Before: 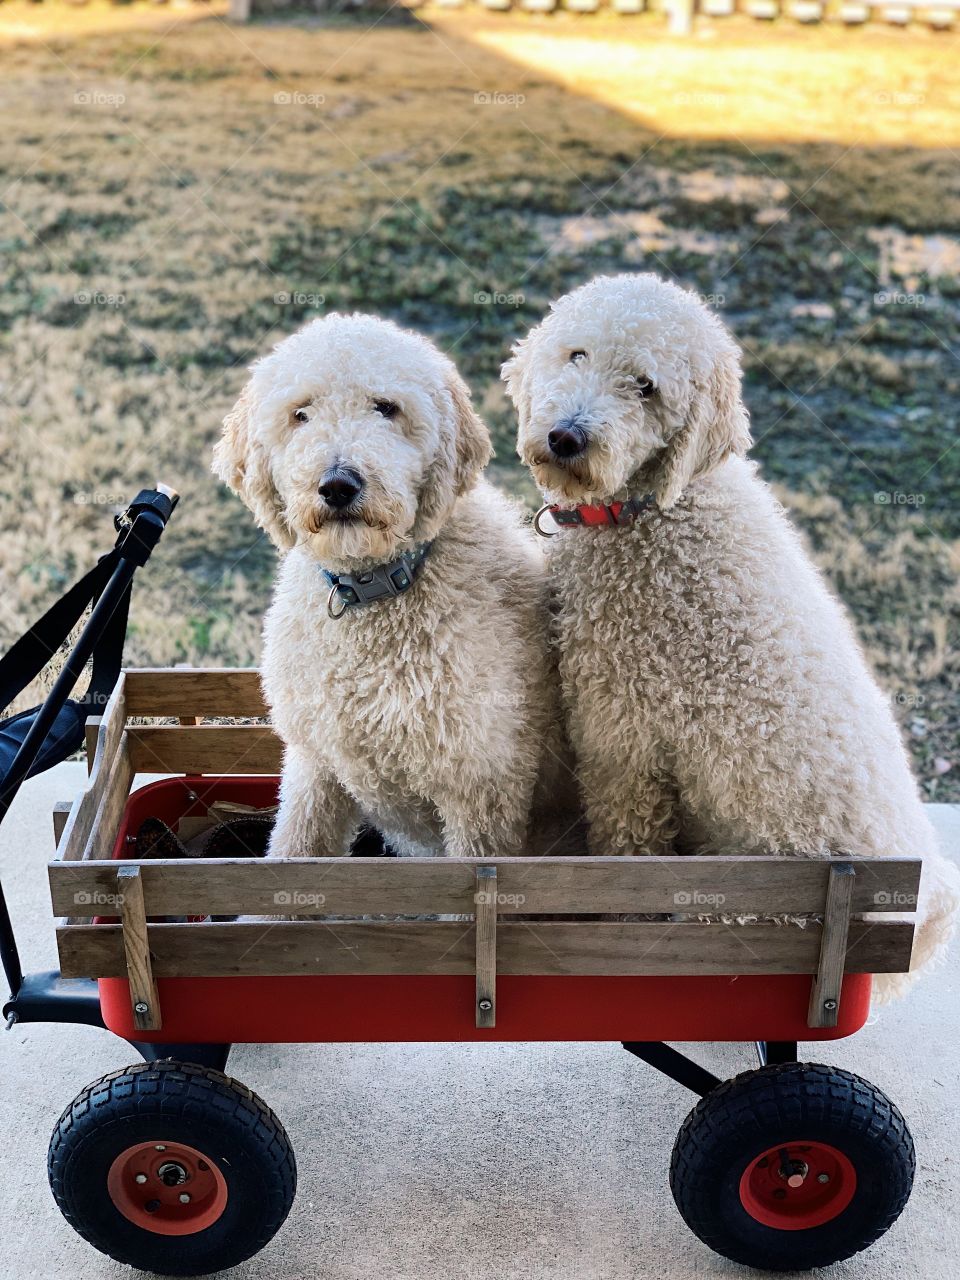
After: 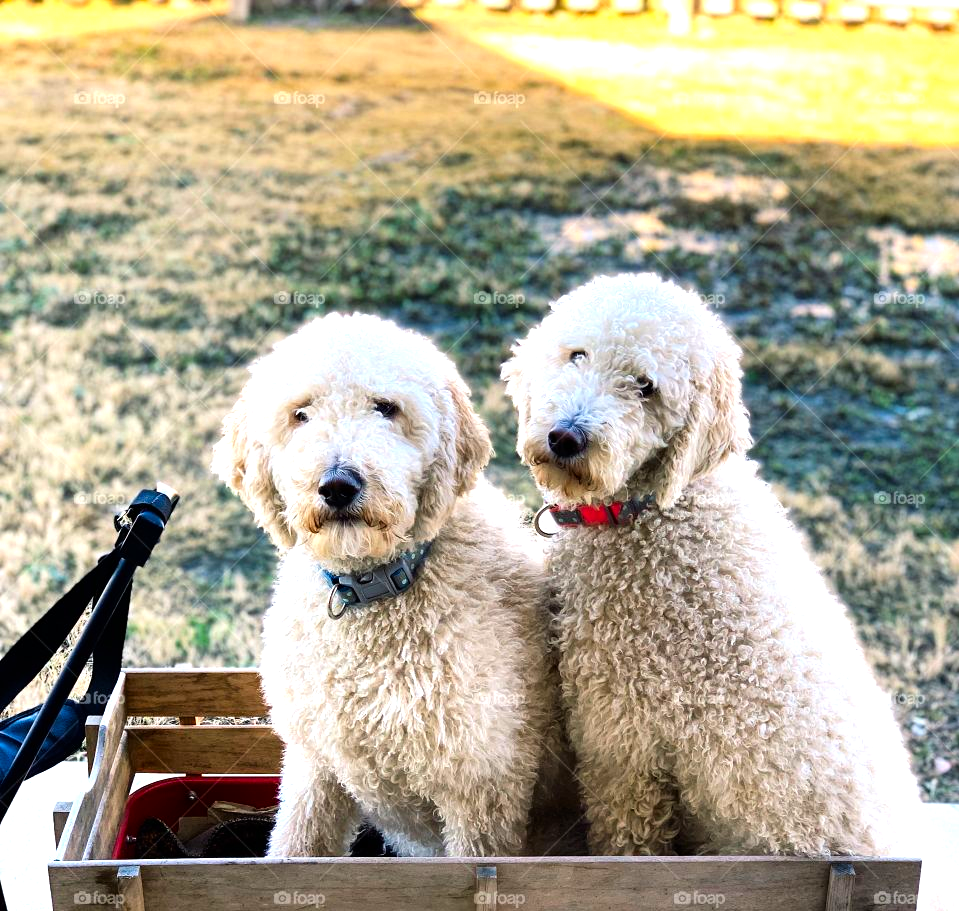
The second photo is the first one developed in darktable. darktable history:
contrast brightness saturation: brightness -0.024, saturation 0.342
tone equalizer: -8 EV -0.727 EV, -7 EV -0.707 EV, -6 EV -0.567 EV, -5 EV -0.418 EV, -3 EV 0.39 EV, -2 EV 0.6 EV, -1 EV 0.675 EV, +0 EV 0.746 EV
crop: right 0%, bottom 28.777%
